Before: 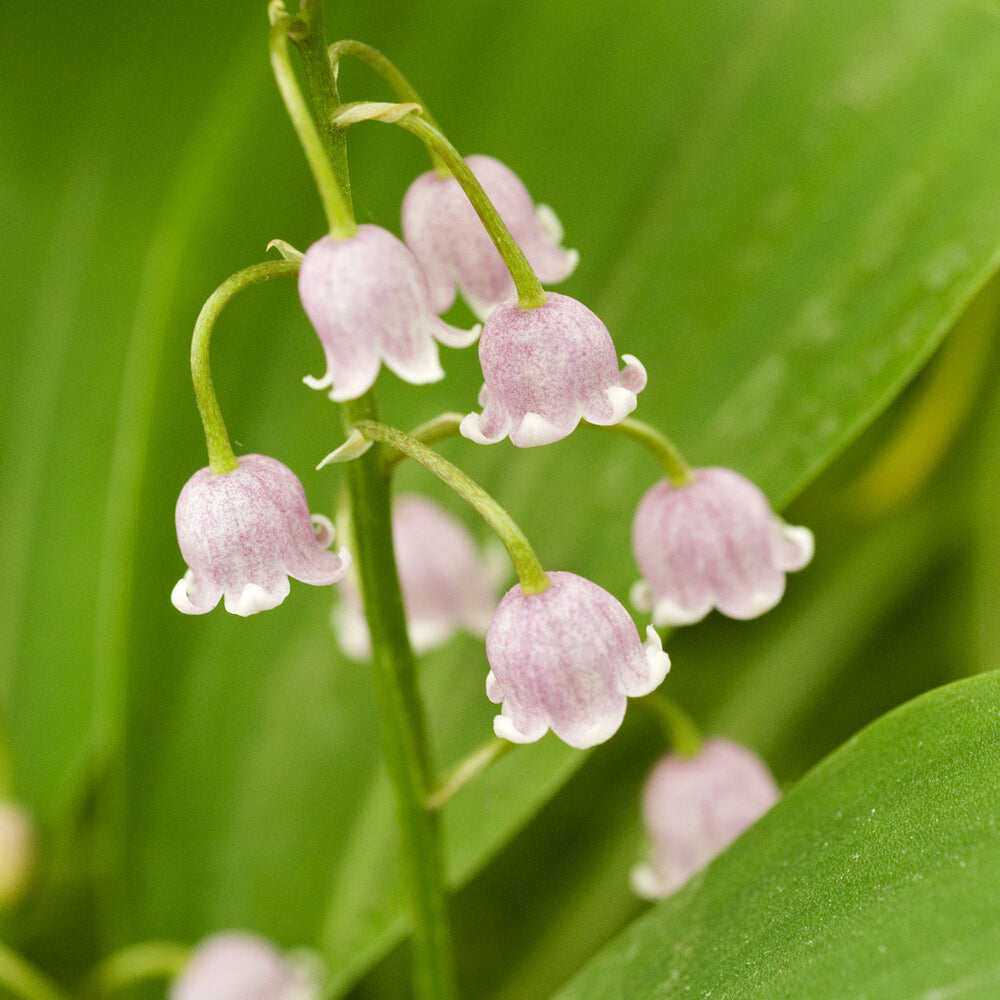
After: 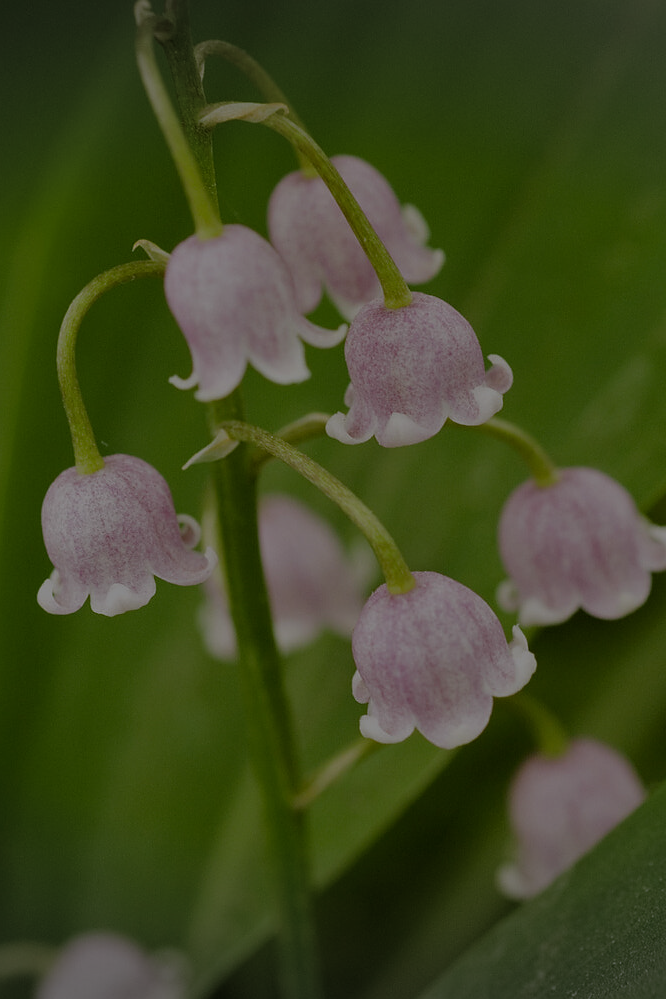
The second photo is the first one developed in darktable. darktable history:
vignetting: fall-off start 100%, brightness -0.282, width/height ratio 1.31
white balance: red 1.004, blue 1.024
sharpen: radius 1
exposure: exposure -2.002 EV, compensate highlight preservation false
crop and rotate: left 13.409%, right 19.924%
